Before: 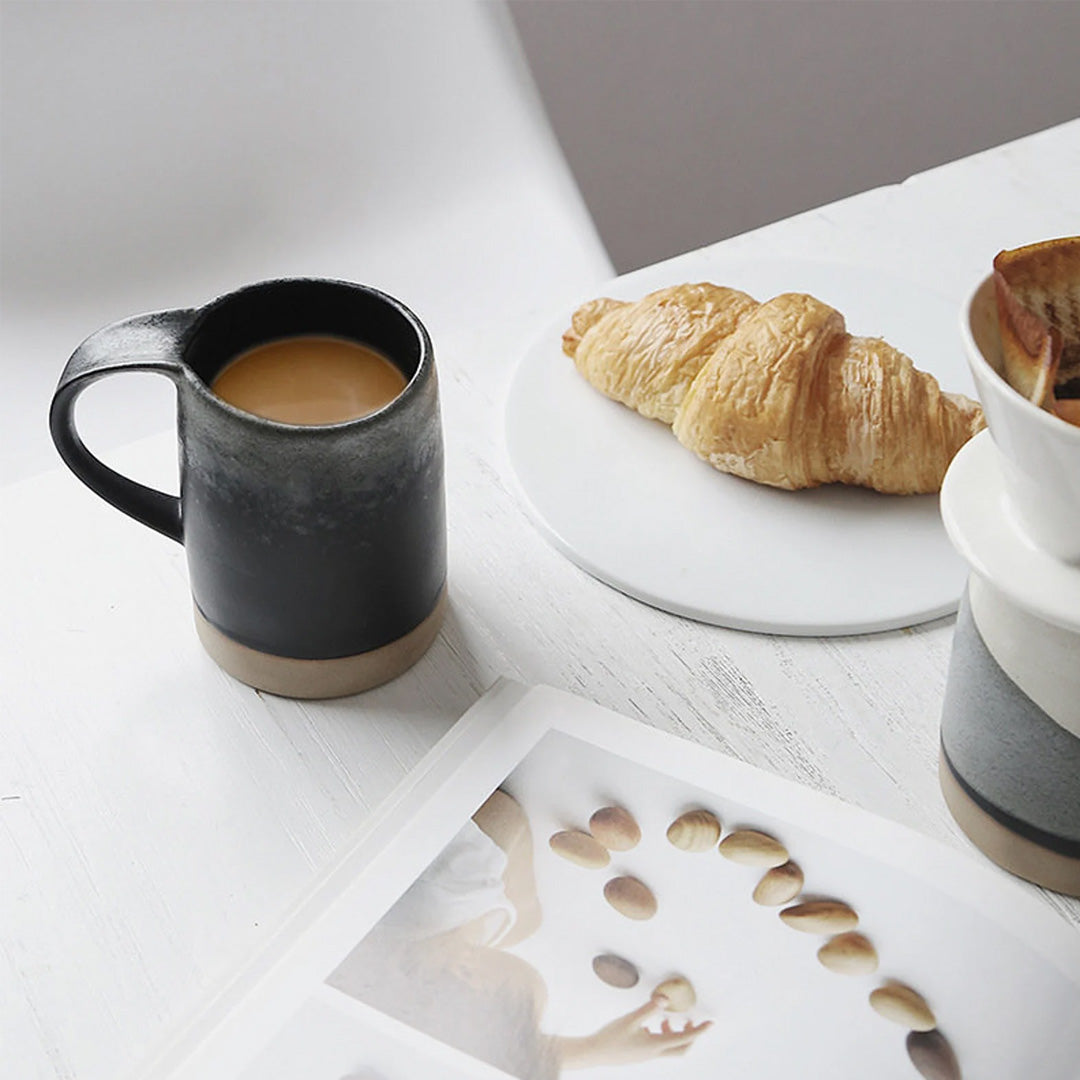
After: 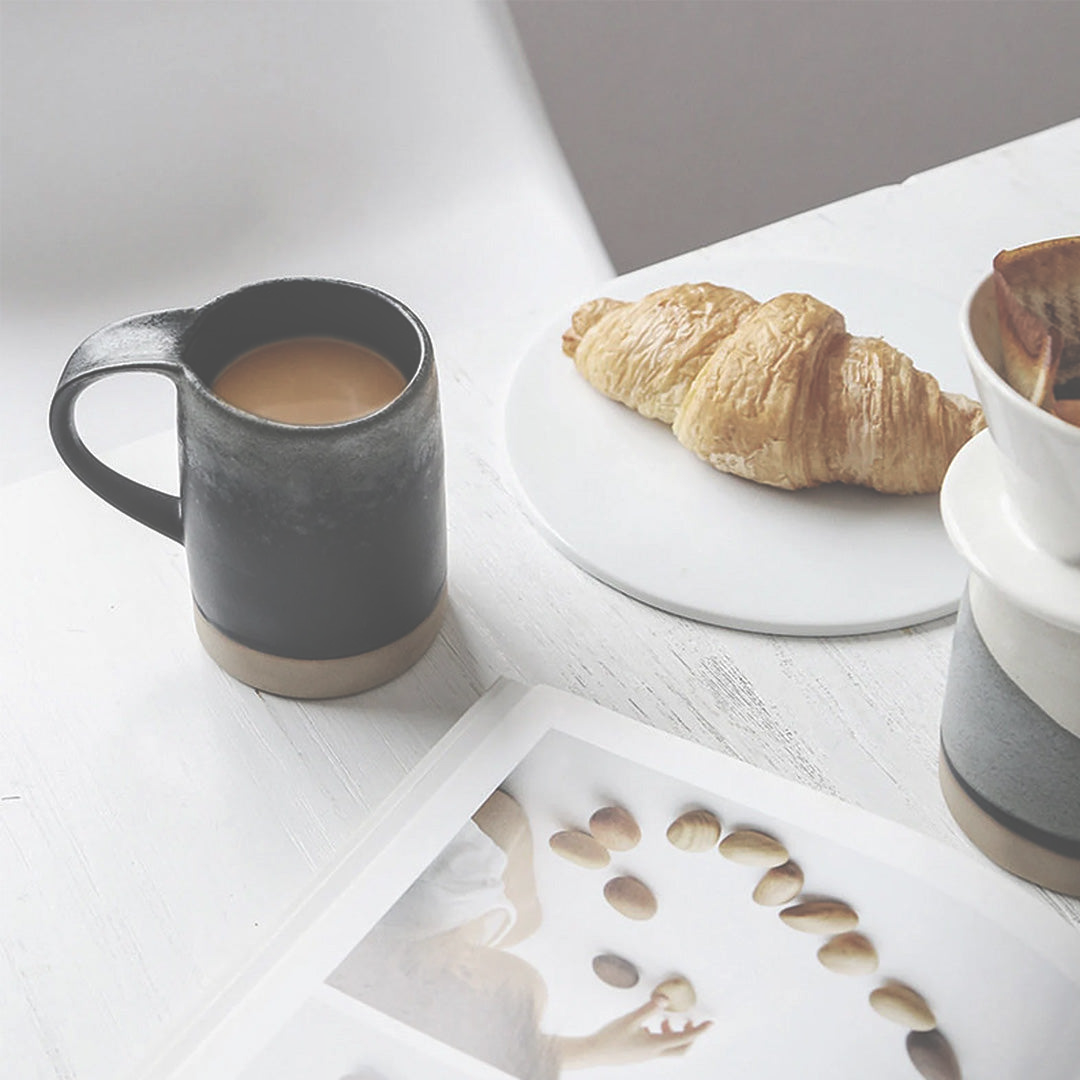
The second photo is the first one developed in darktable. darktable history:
local contrast: on, module defaults
exposure: black level correction -0.087, compensate exposure bias true, compensate highlight preservation false
